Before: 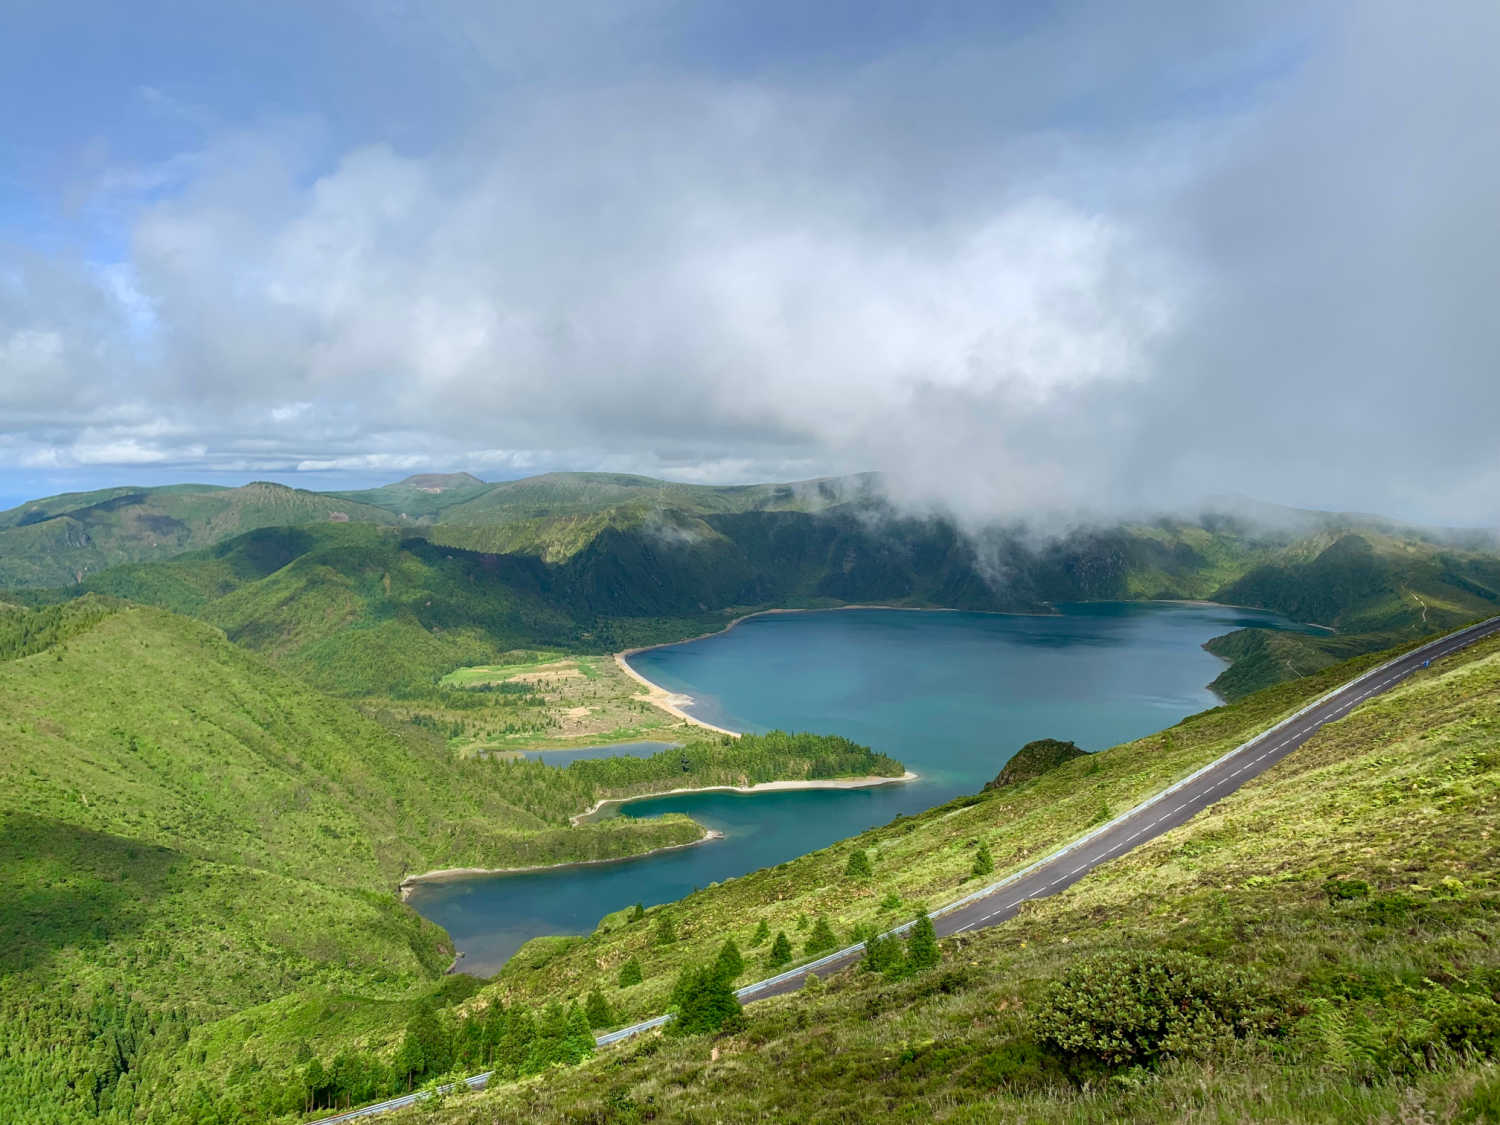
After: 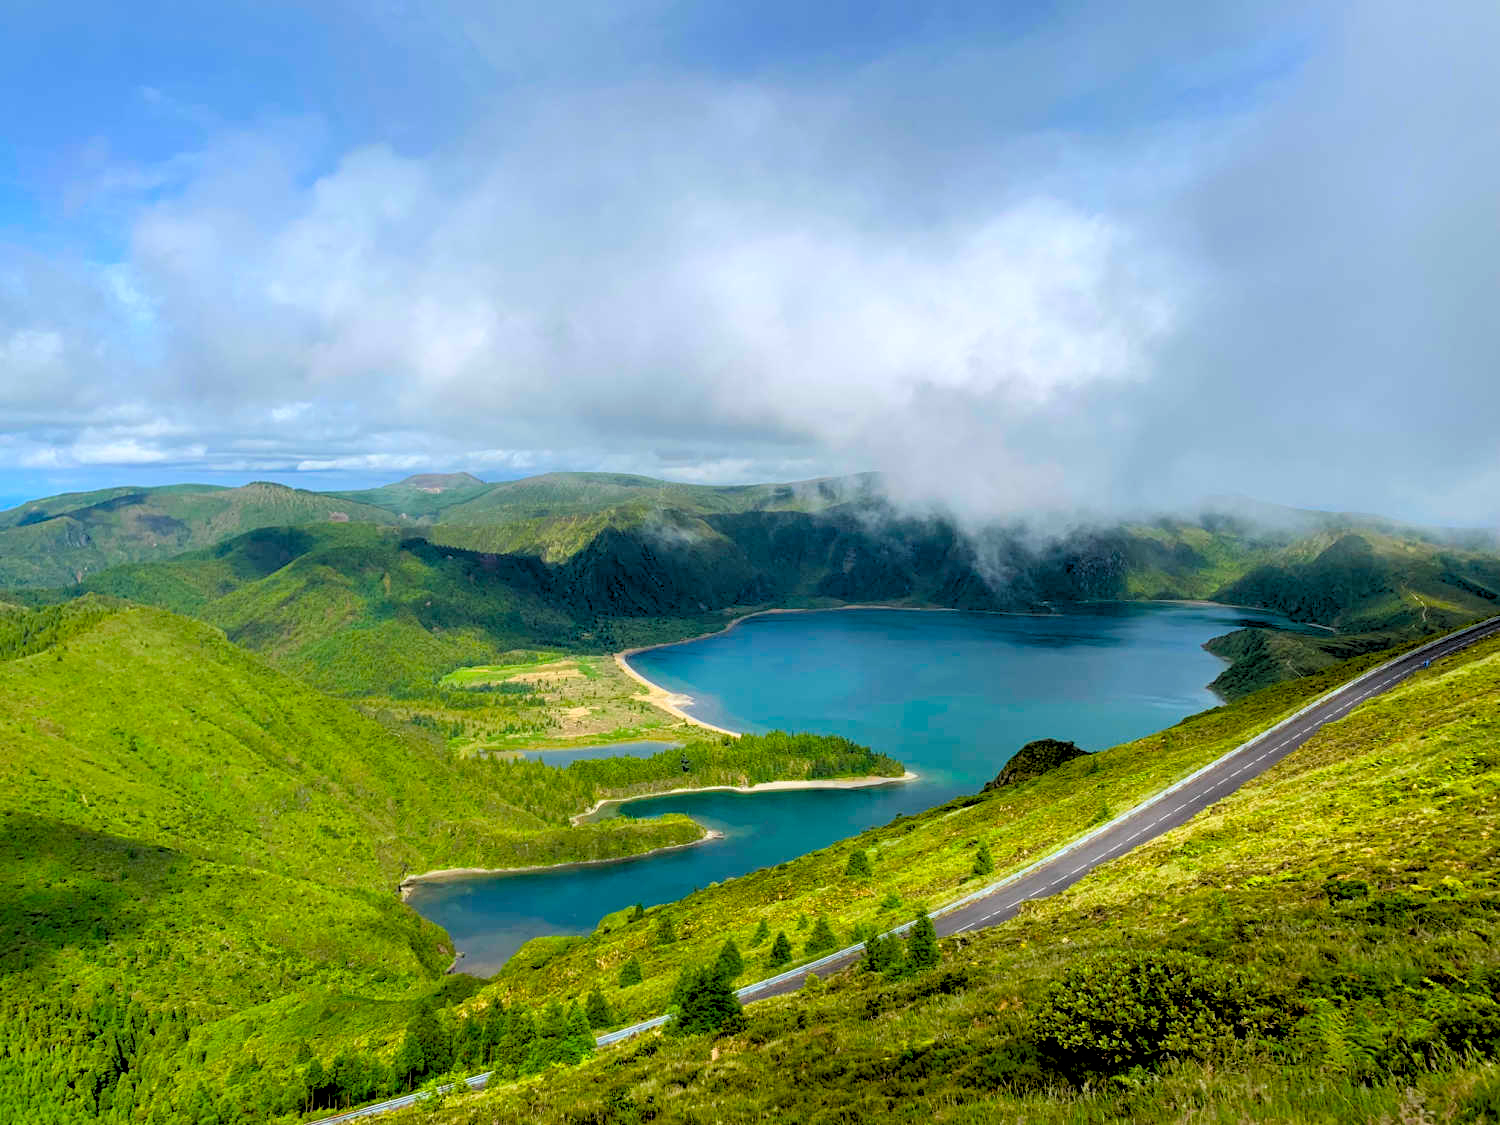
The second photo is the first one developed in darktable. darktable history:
color balance rgb: linear chroma grading › global chroma 15%, perceptual saturation grading › global saturation 30%
rgb levels: levels [[0.029, 0.461, 0.922], [0, 0.5, 1], [0, 0.5, 1]]
